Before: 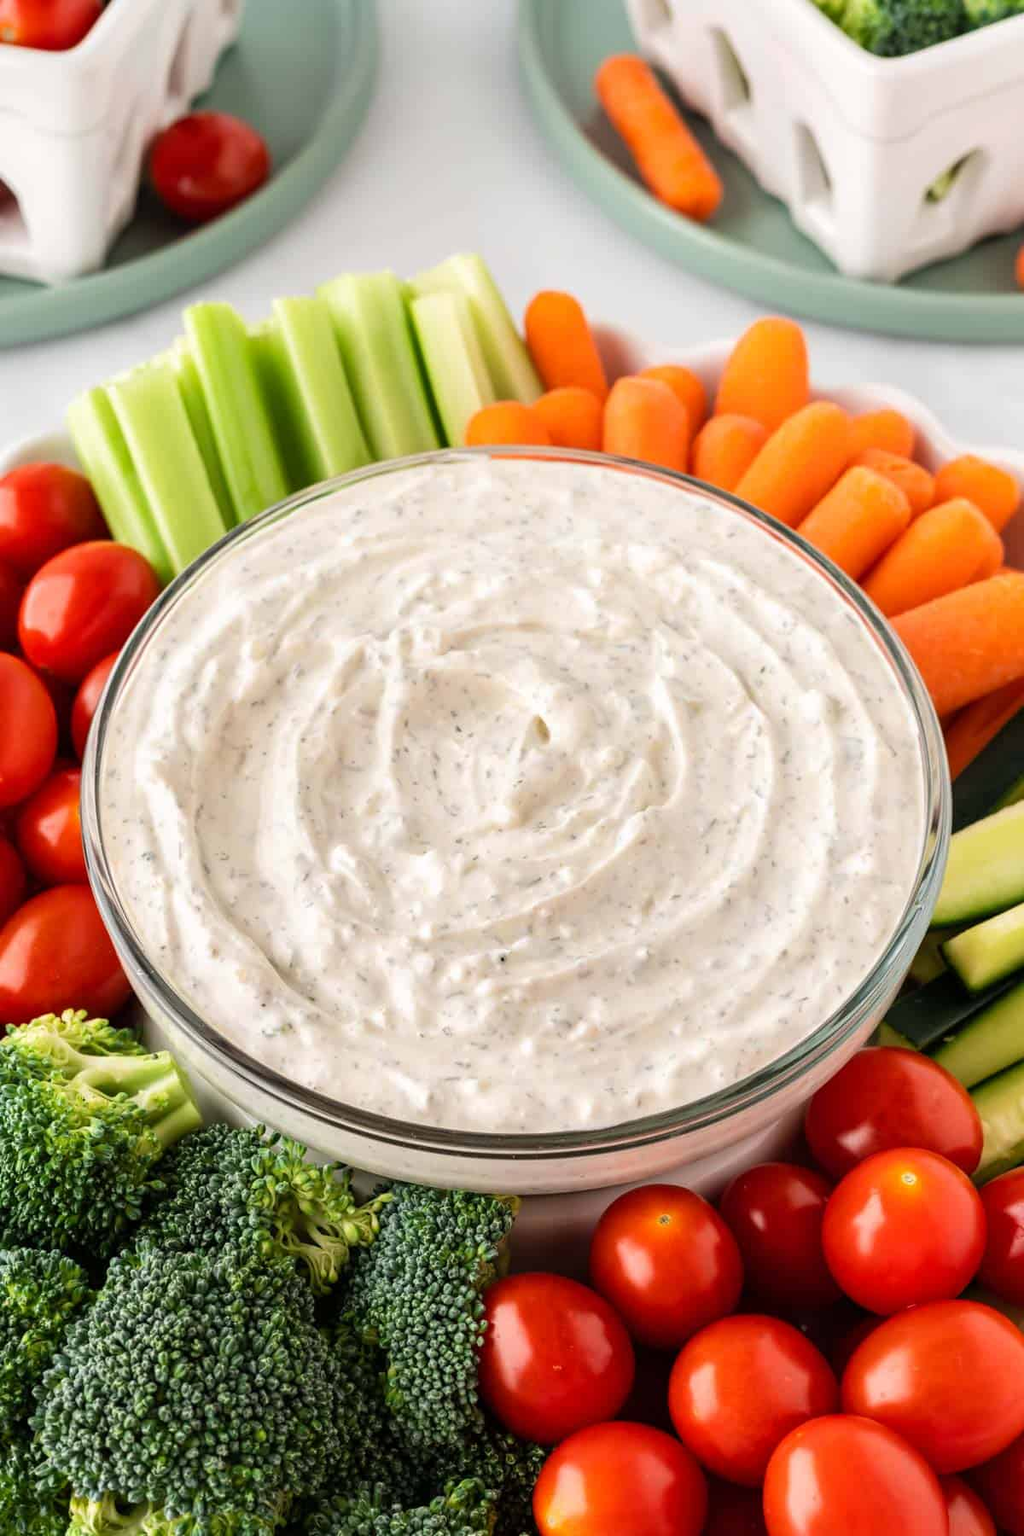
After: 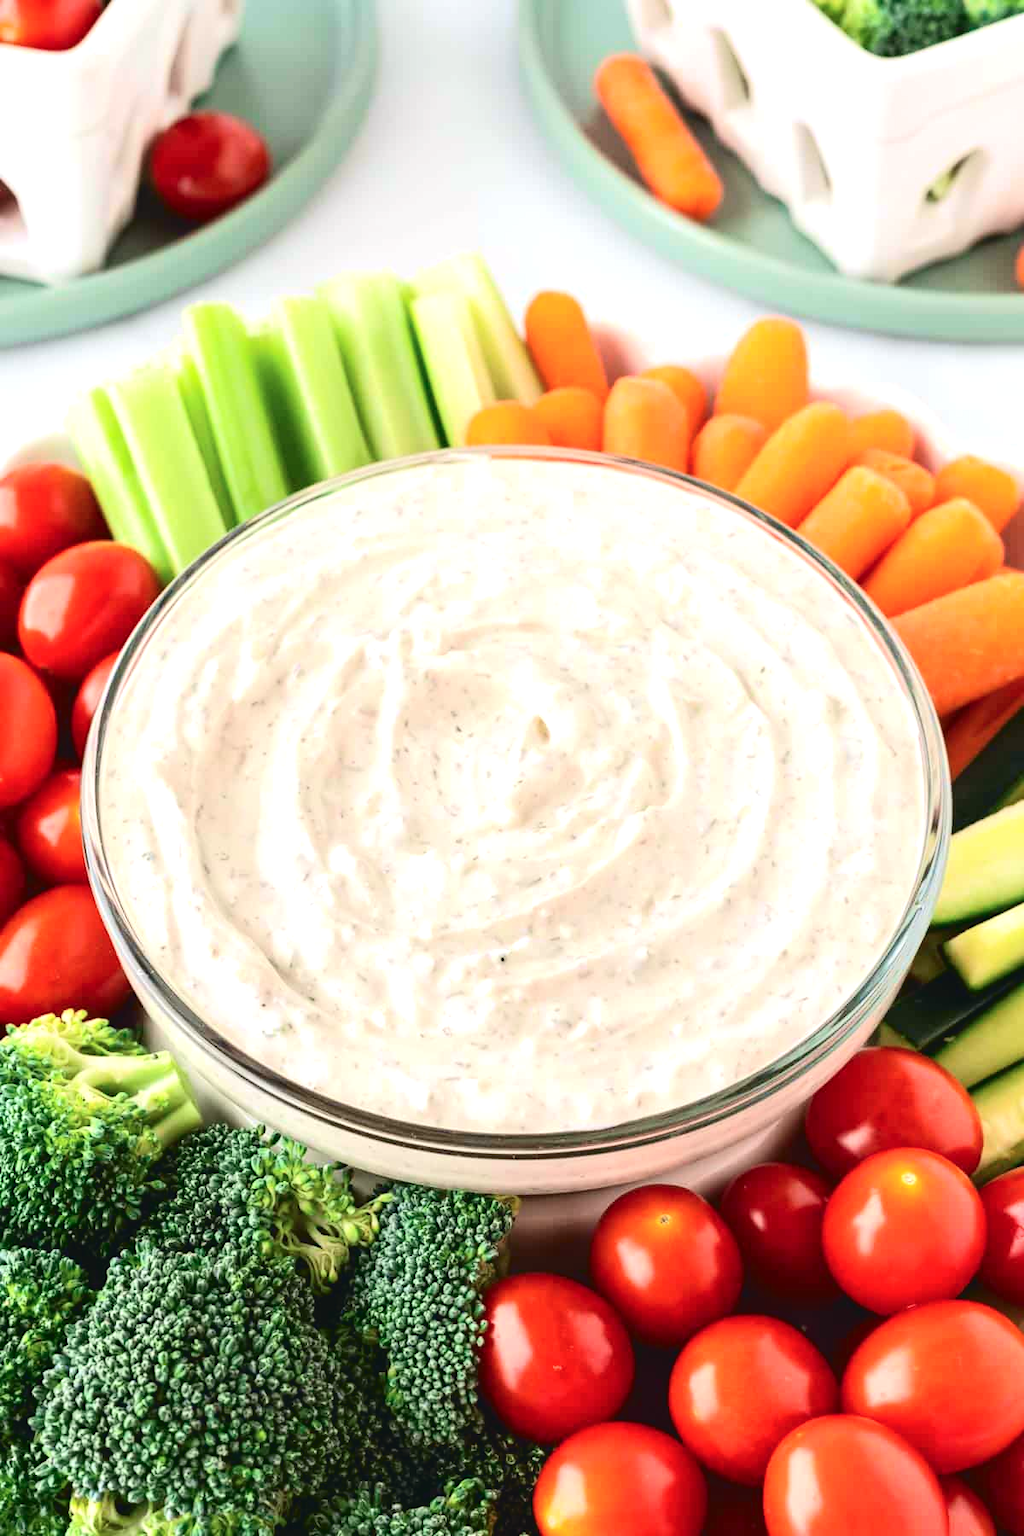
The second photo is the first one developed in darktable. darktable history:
tone curve: curves: ch0 [(0, 0.047) (0.15, 0.127) (0.46, 0.466) (0.751, 0.788) (1, 0.961)]; ch1 [(0, 0) (0.43, 0.408) (0.476, 0.469) (0.505, 0.501) (0.553, 0.557) (0.592, 0.58) (0.631, 0.625) (1, 1)]; ch2 [(0, 0) (0.505, 0.495) (0.55, 0.557) (0.583, 0.573) (1, 1)], color space Lab, independent channels, preserve colors none
exposure: exposure 0.661 EV, compensate highlight preservation false
rotate and perspective: automatic cropping original format, crop left 0, crop top 0
